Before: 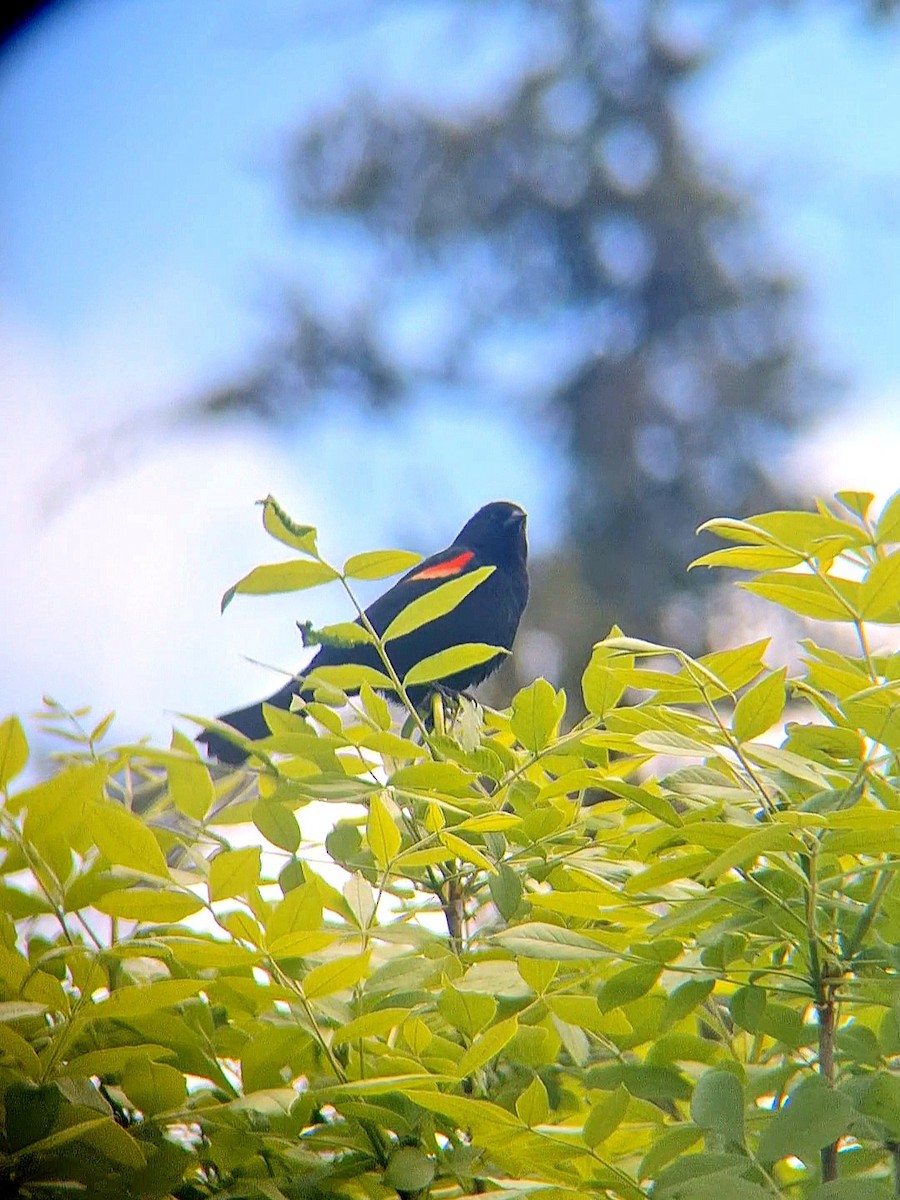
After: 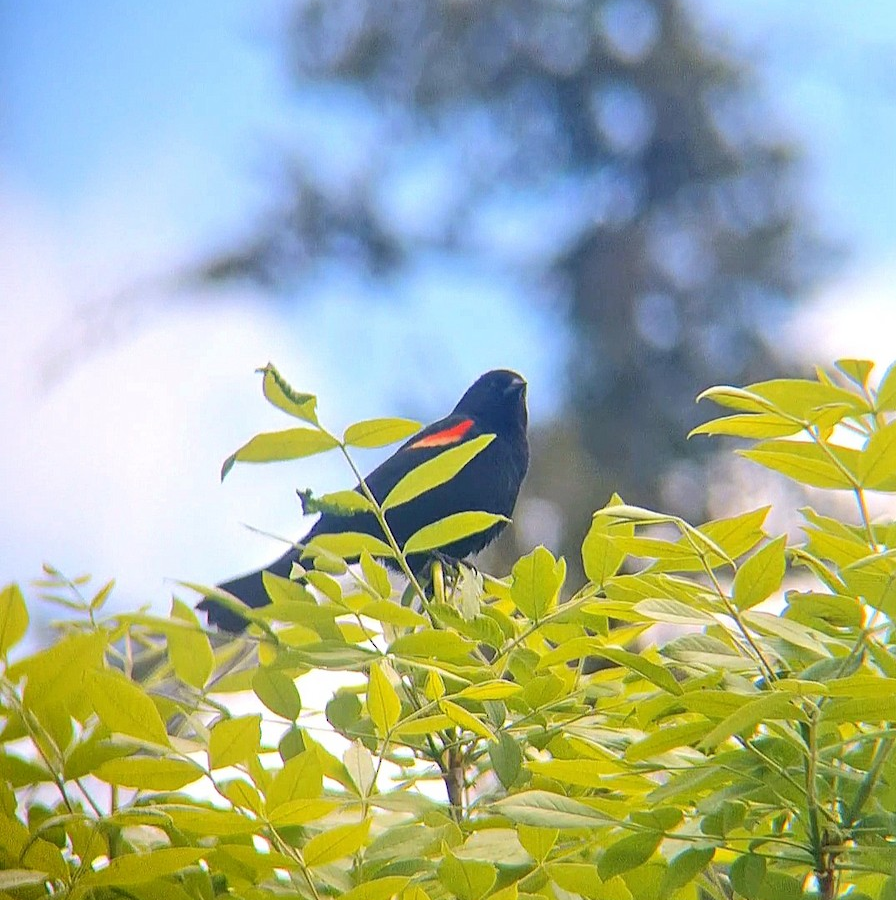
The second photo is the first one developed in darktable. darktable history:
crop: top 11.032%, bottom 13.958%
